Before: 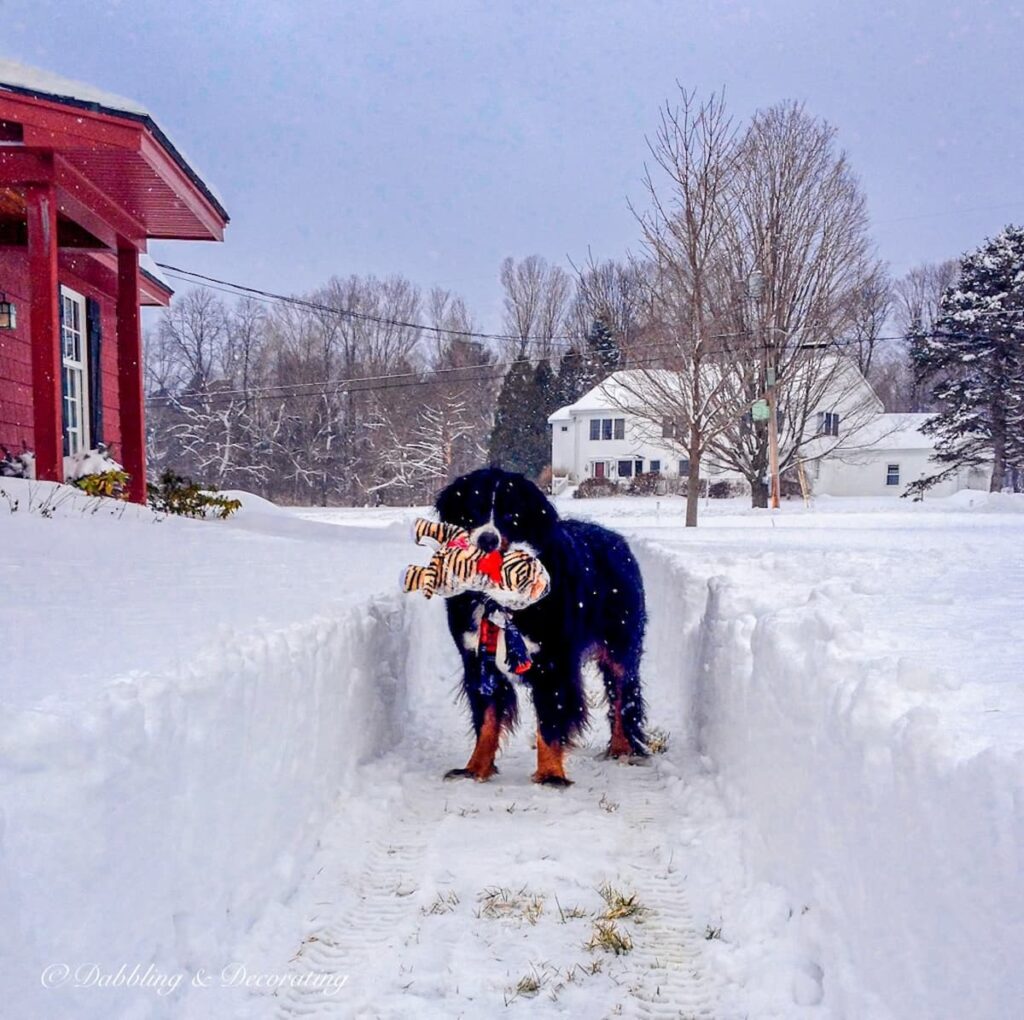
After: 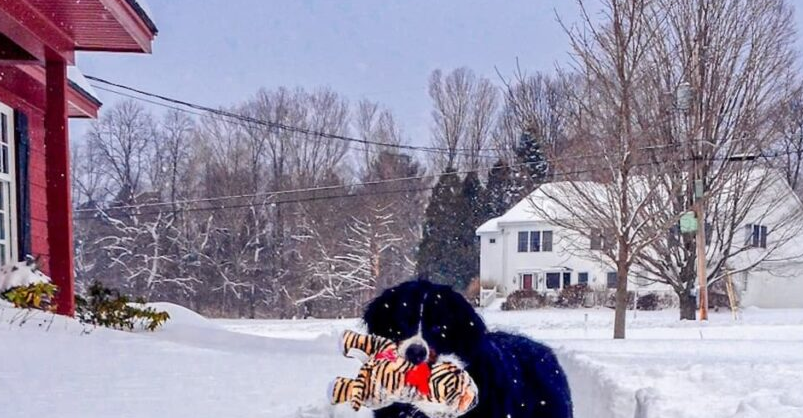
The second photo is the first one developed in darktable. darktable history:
crop: left 7.127%, top 18.512%, right 14.397%, bottom 40.495%
